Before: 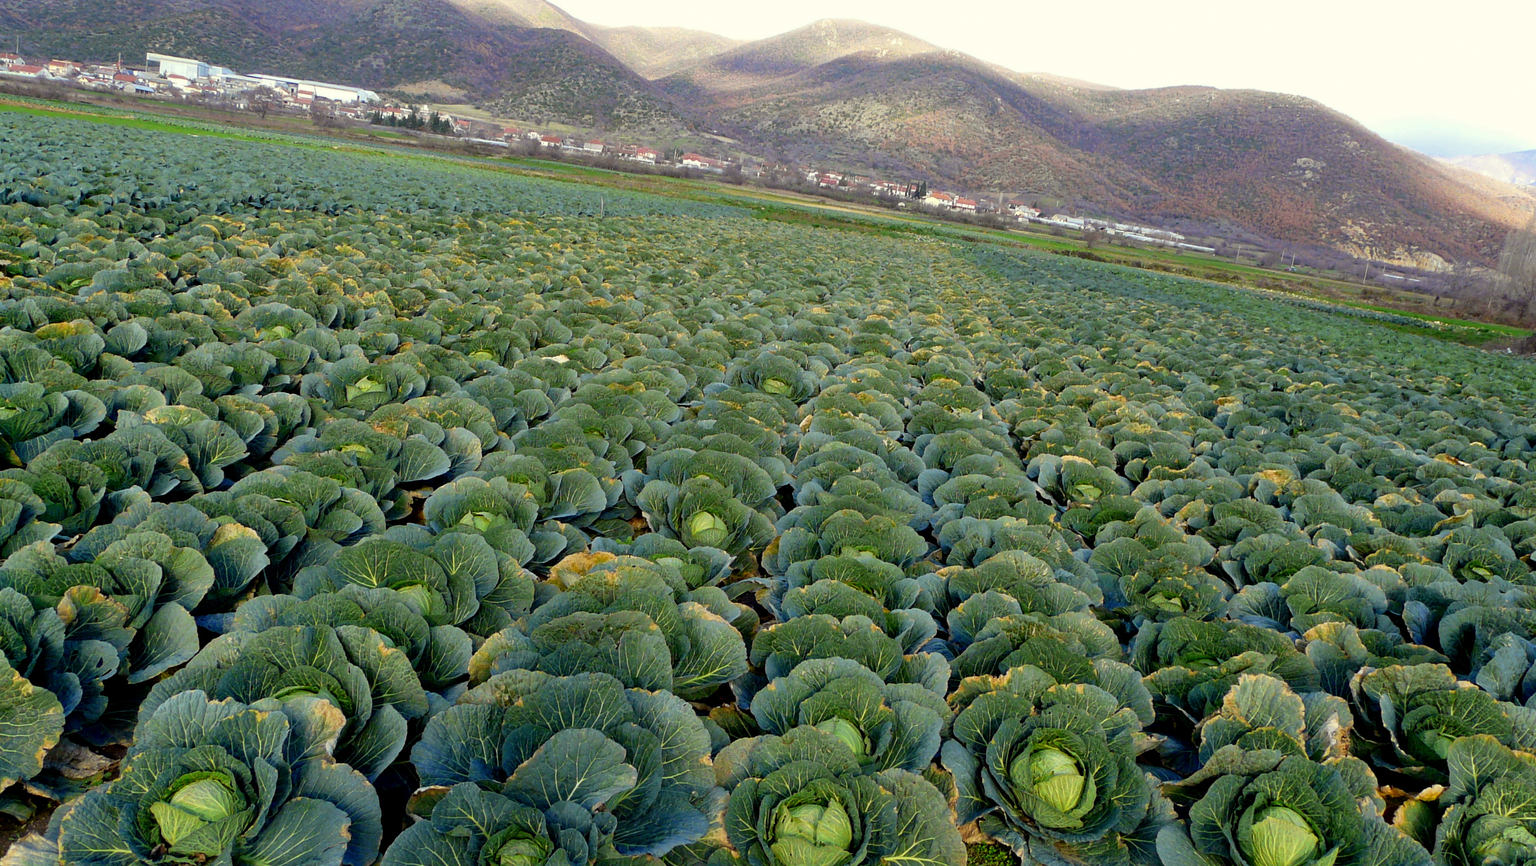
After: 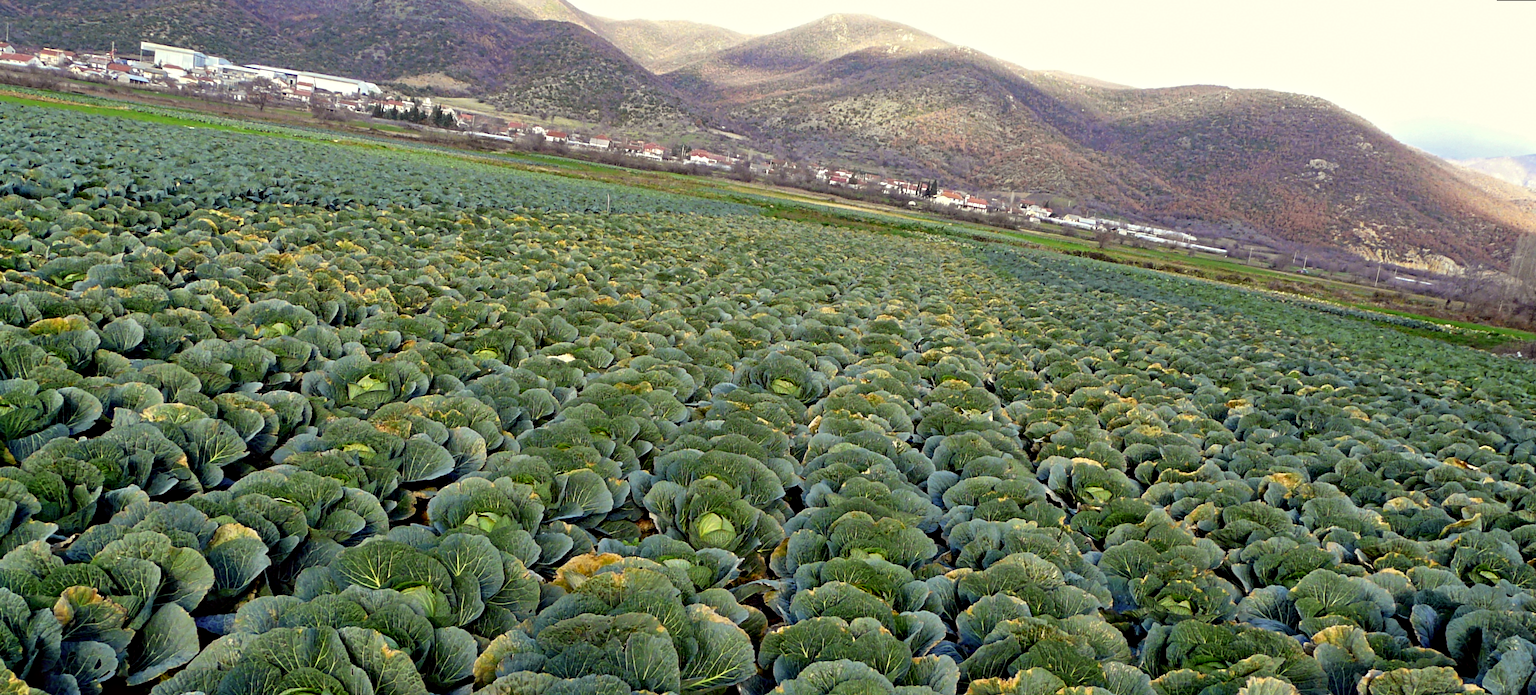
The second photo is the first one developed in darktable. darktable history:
rotate and perspective: rotation 0.174°, lens shift (vertical) 0.013, lens shift (horizontal) 0.019, shear 0.001, automatic cropping original format, crop left 0.007, crop right 0.991, crop top 0.016, crop bottom 0.997
contrast equalizer: y [[0.5, 0.501, 0.525, 0.597, 0.58, 0.514], [0.5 ×6], [0.5 ×6], [0 ×6], [0 ×6]]
white balance: red 1.004, blue 1.024
color correction: highlights a* -0.95, highlights b* 4.5, shadows a* 3.55
crop: bottom 19.644%
